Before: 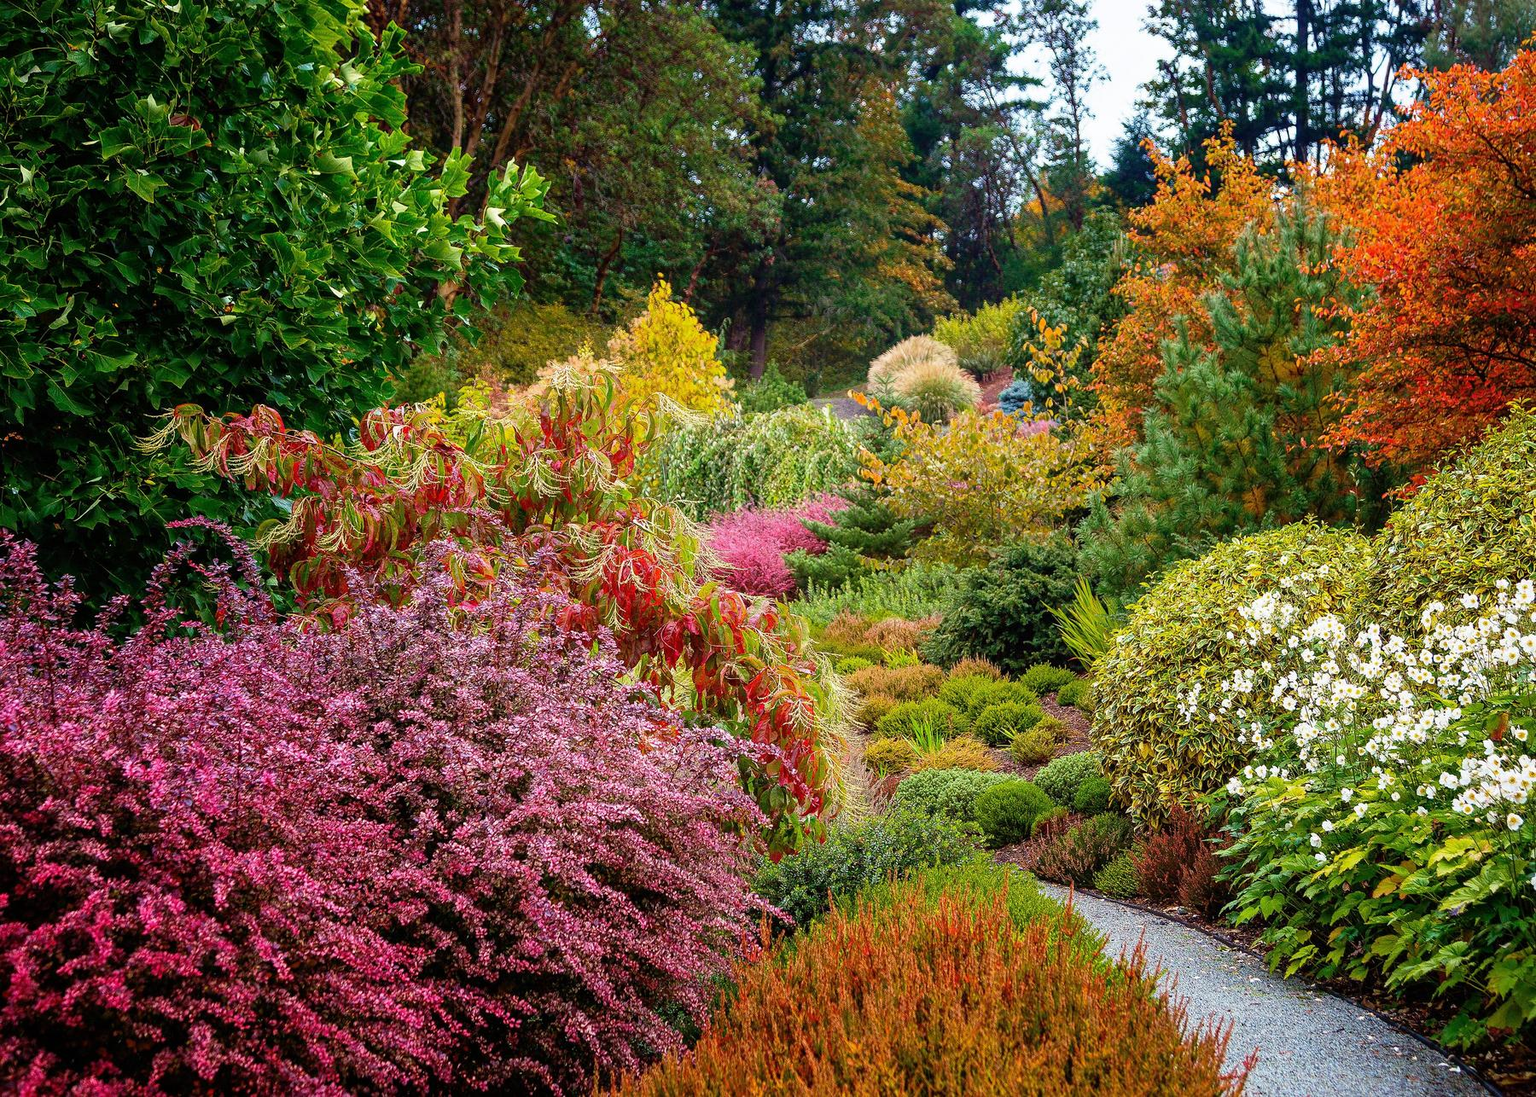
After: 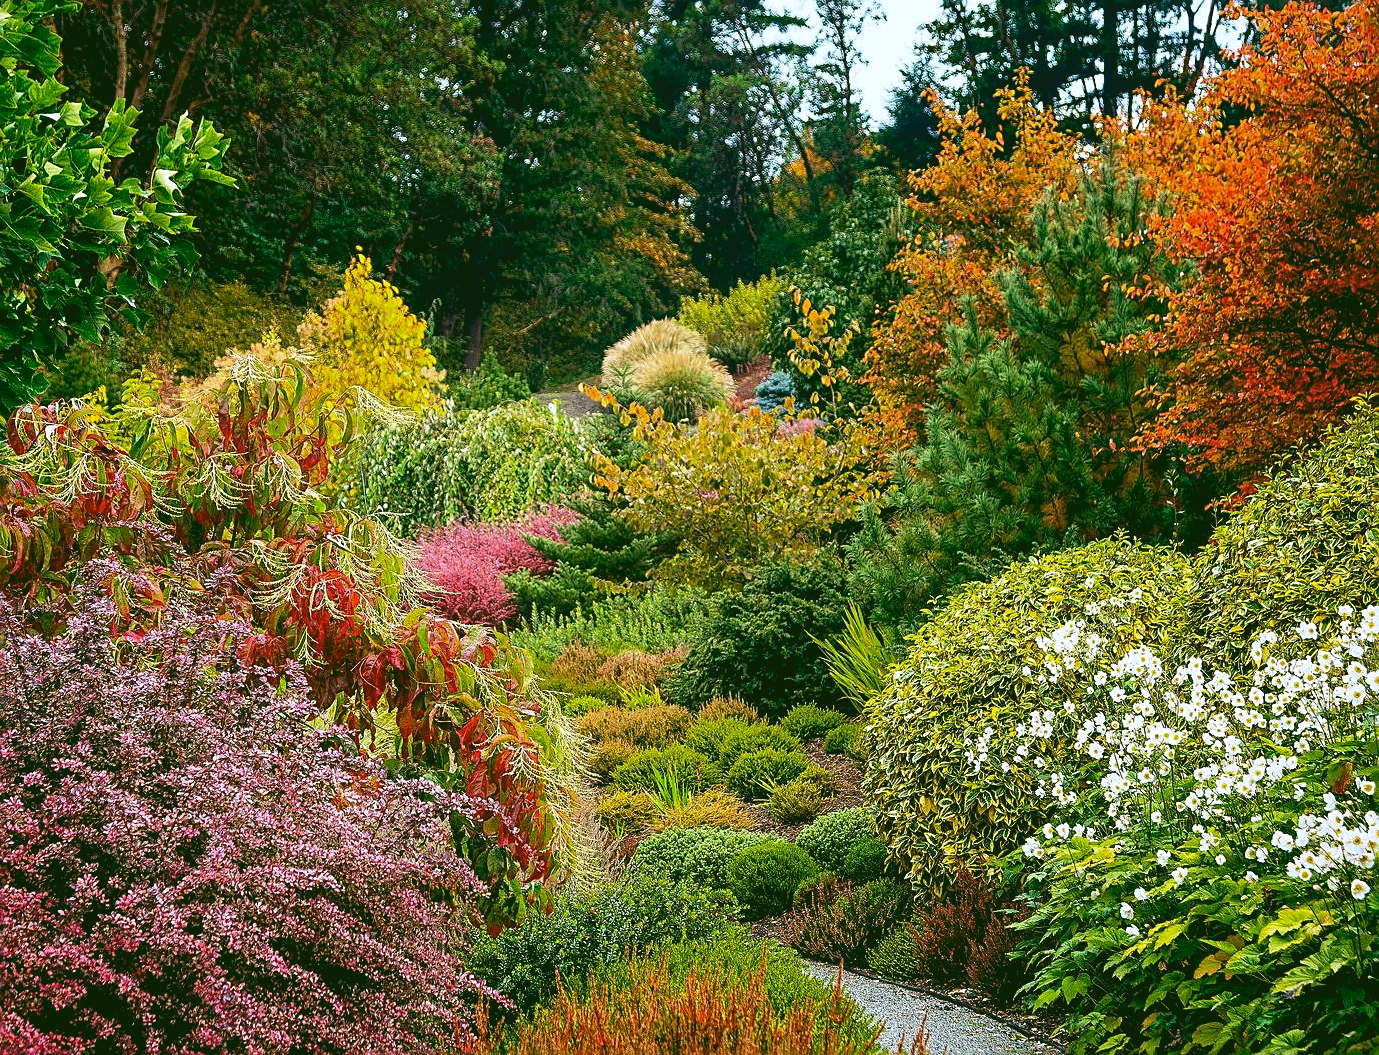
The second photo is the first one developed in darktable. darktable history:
crop: left 23.095%, top 5.827%, bottom 11.854%
tone equalizer: -8 EV -0.417 EV, -7 EV -0.389 EV, -6 EV -0.333 EV, -5 EV -0.222 EV, -3 EV 0.222 EV, -2 EV 0.333 EV, -1 EV 0.389 EV, +0 EV 0.417 EV, edges refinement/feathering 500, mask exposure compensation -1.57 EV, preserve details no
rgb curve: curves: ch0 [(0.123, 0.061) (0.995, 0.887)]; ch1 [(0.06, 0.116) (1, 0.906)]; ch2 [(0, 0) (0.824, 0.69) (1, 1)], mode RGB, independent channels, compensate middle gray true
sharpen: on, module defaults
